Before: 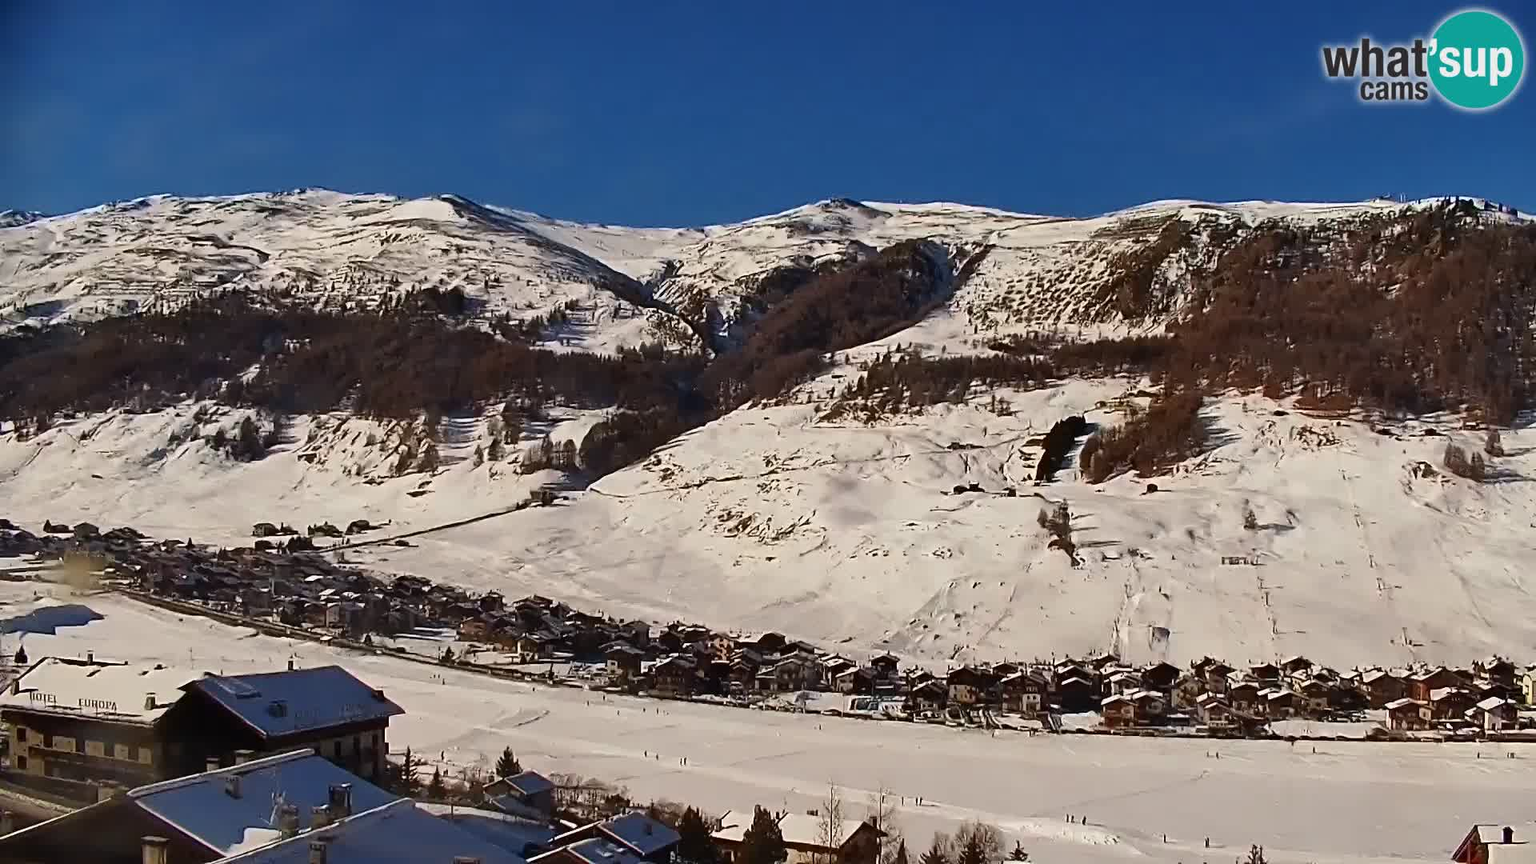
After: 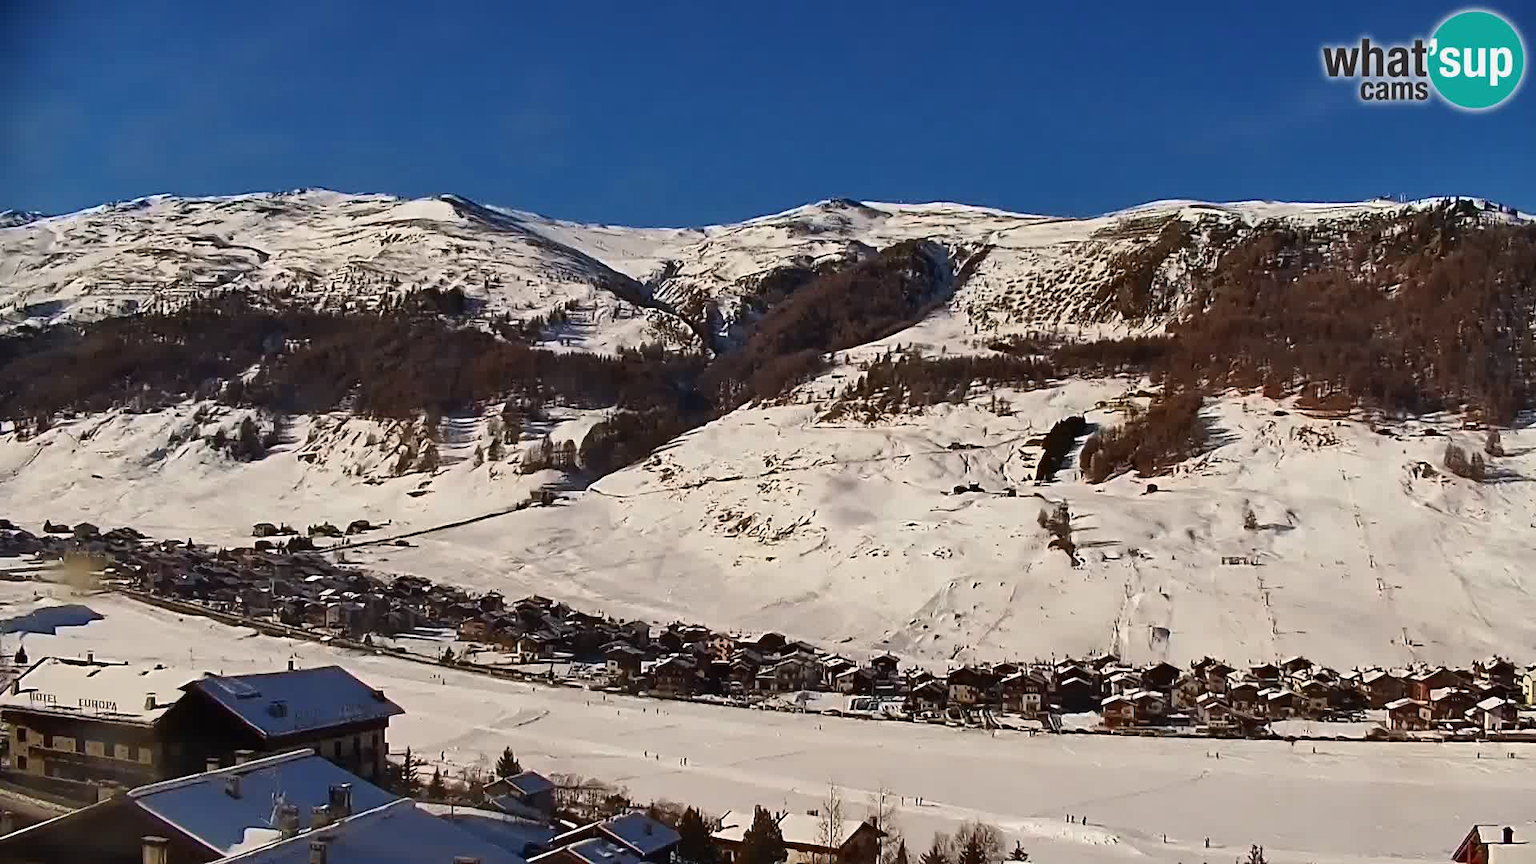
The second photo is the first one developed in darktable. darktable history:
exposure: exposure 0.086 EV, compensate exposure bias true, compensate highlight preservation false
